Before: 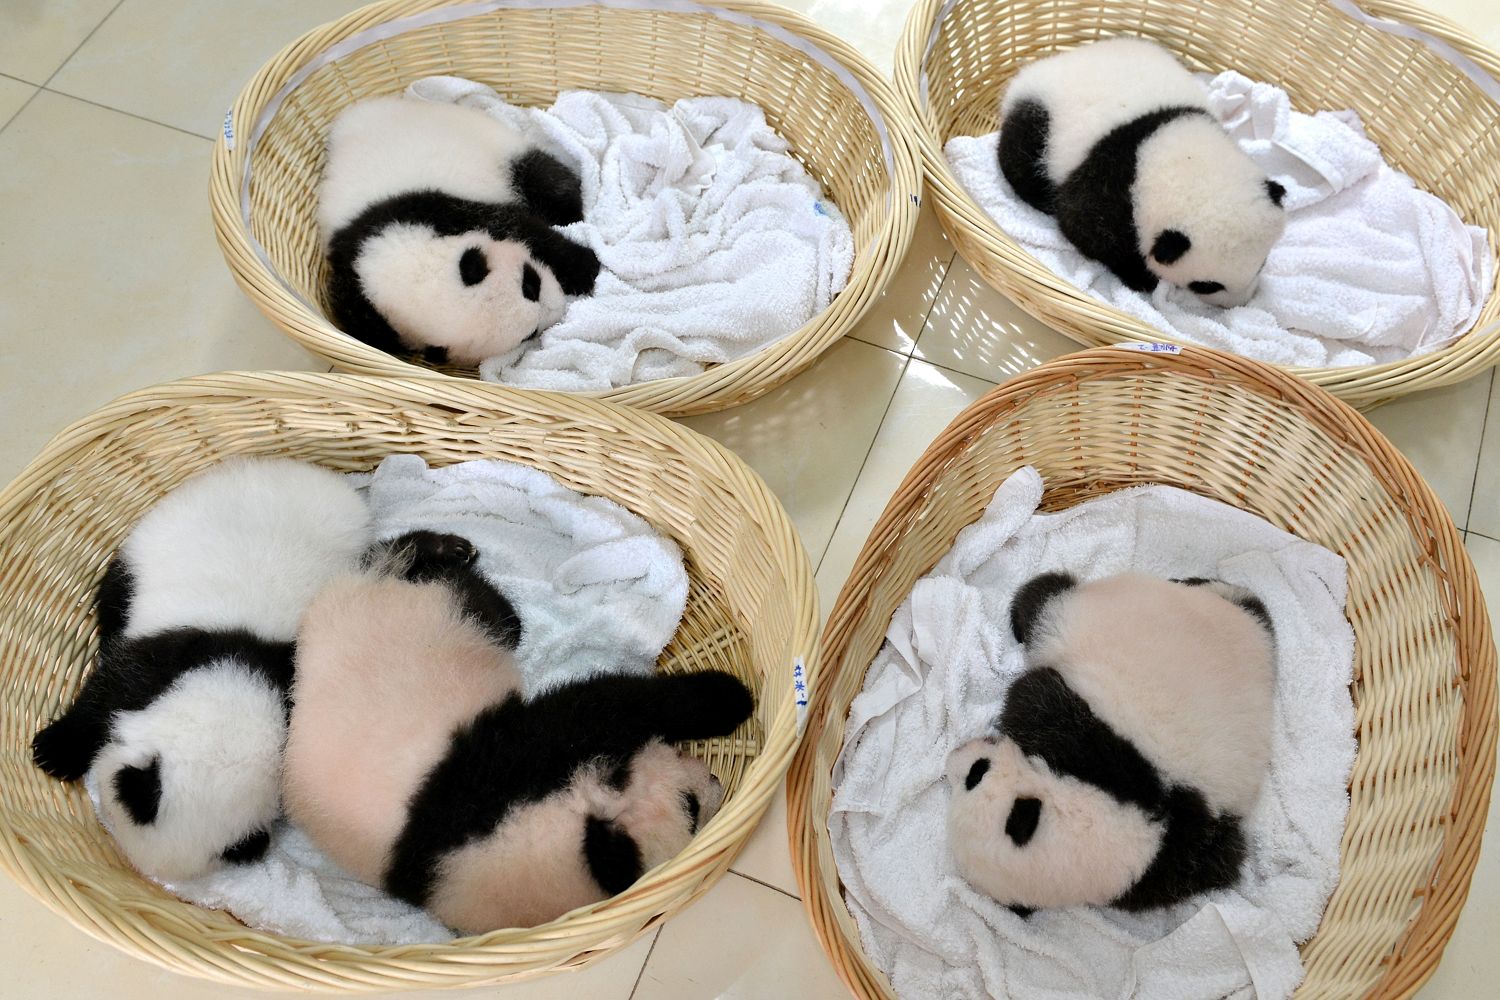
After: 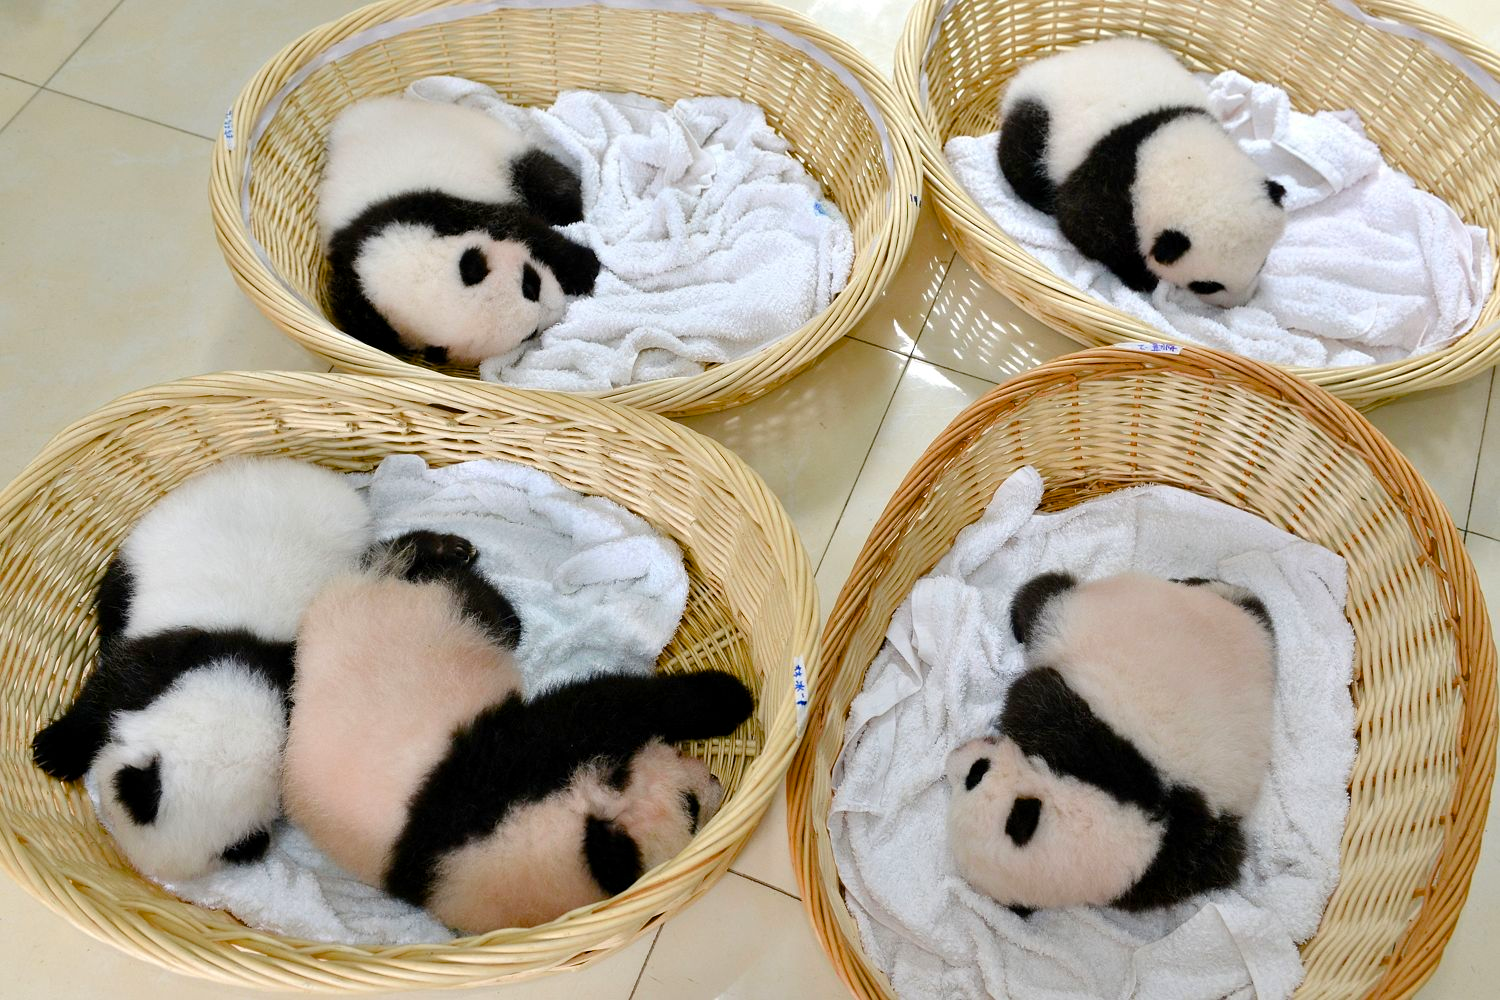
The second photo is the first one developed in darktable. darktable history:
color balance rgb: perceptual saturation grading › global saturation 20%, perceptual saturation grading › highlights -25.343%, perceptual saturation grading › shadows 49.788%, global vibrance 20%
